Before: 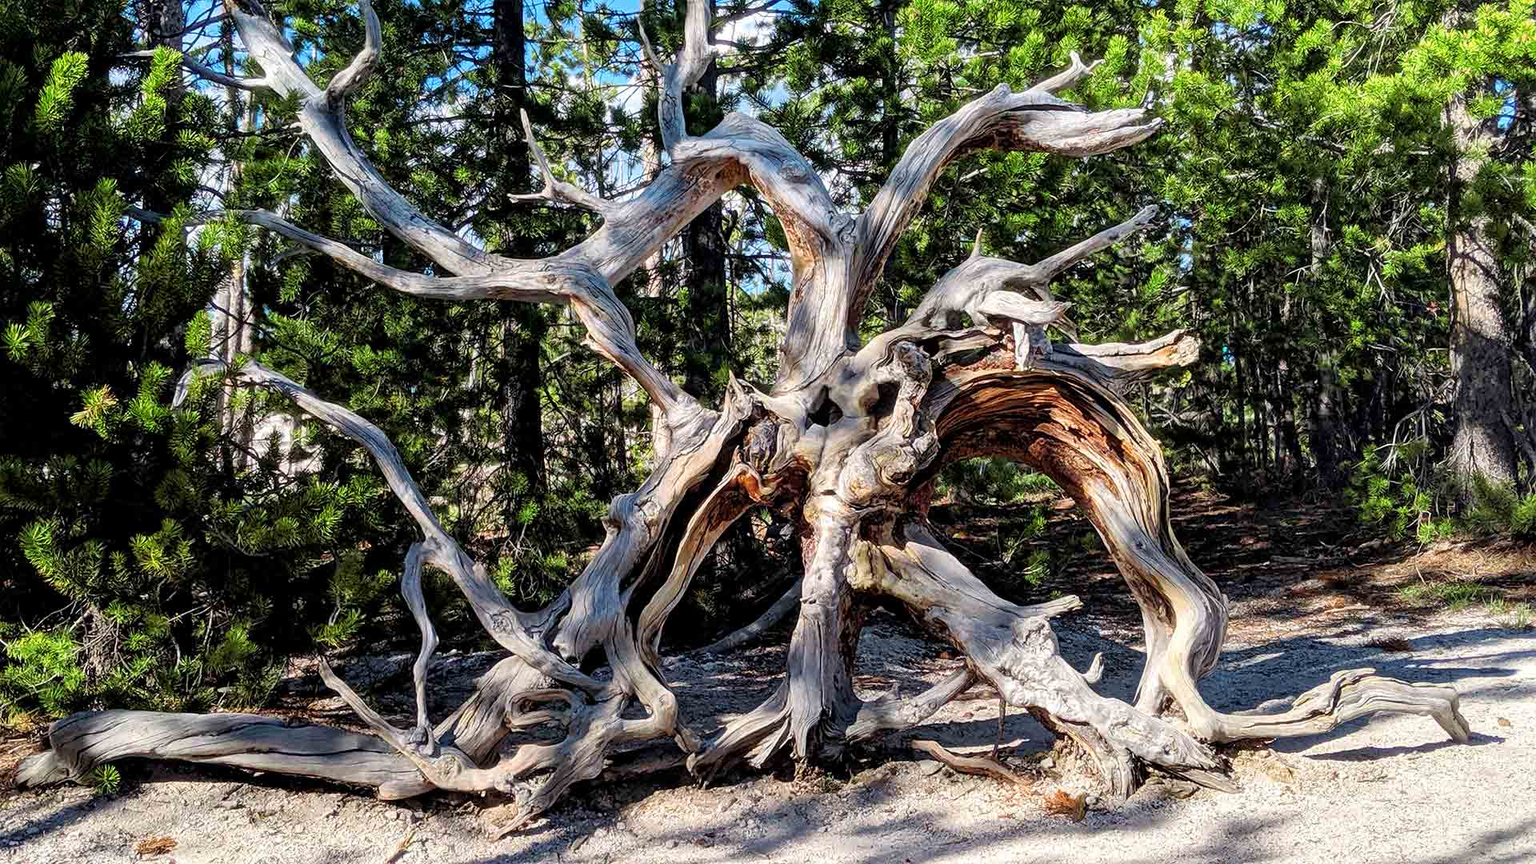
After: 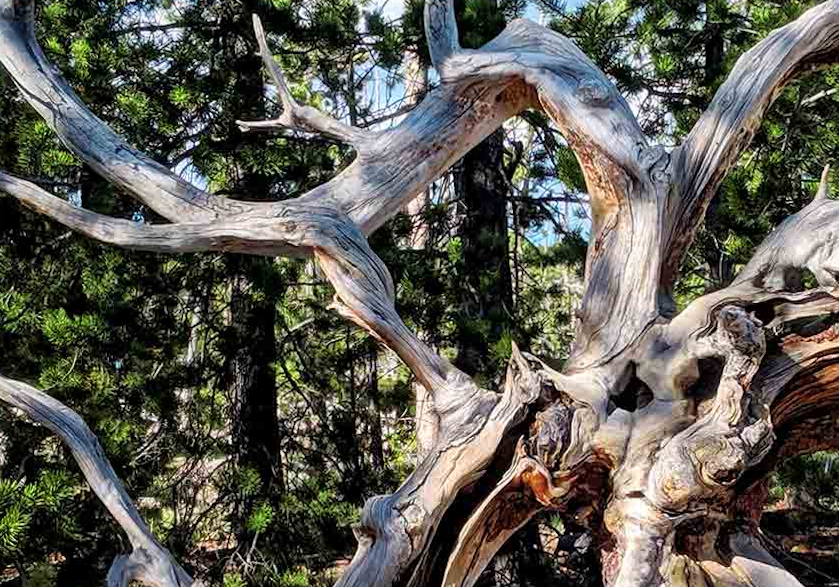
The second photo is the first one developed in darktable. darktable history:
rotate and perspective: rotation 0.192°, lens shift (horizontal) -0.015, crop left 0.005, crop right 0.996, crop top 0.006, crop bottom 0.99
crop: left 20.248%, top 10.86%, right 35.675%, bottom 34.321%
